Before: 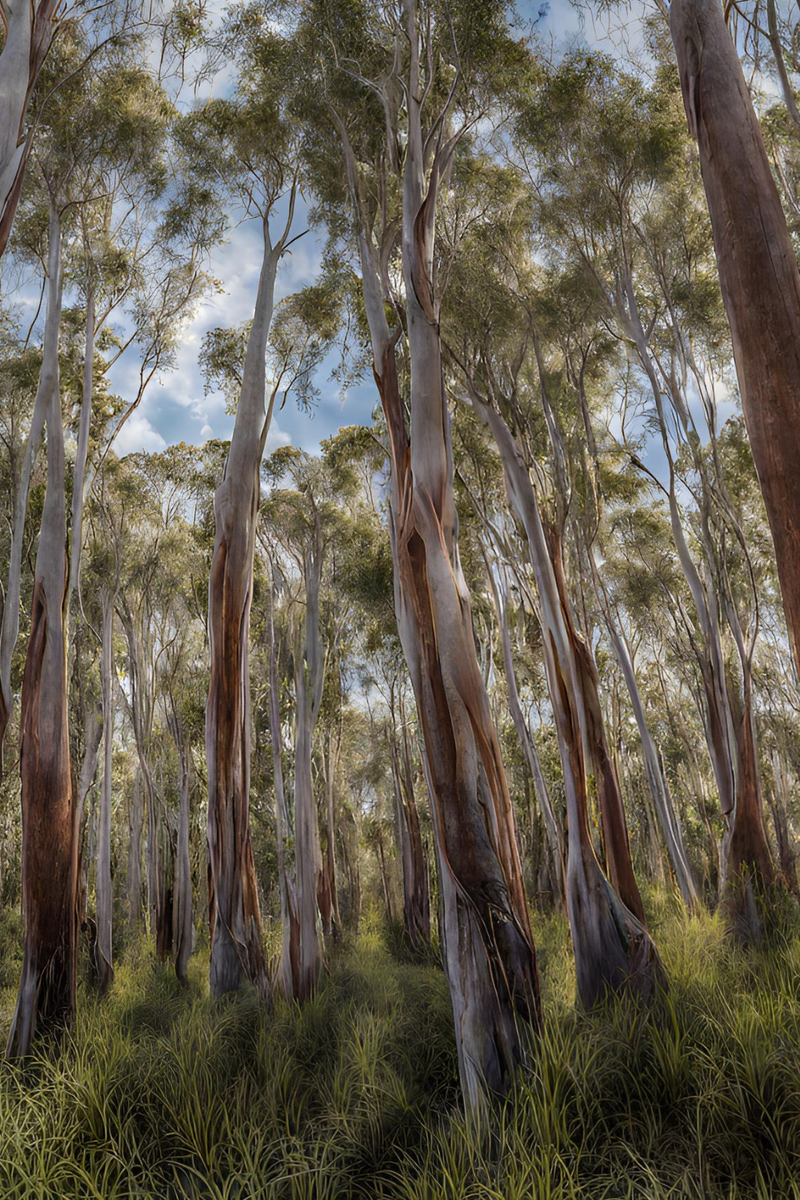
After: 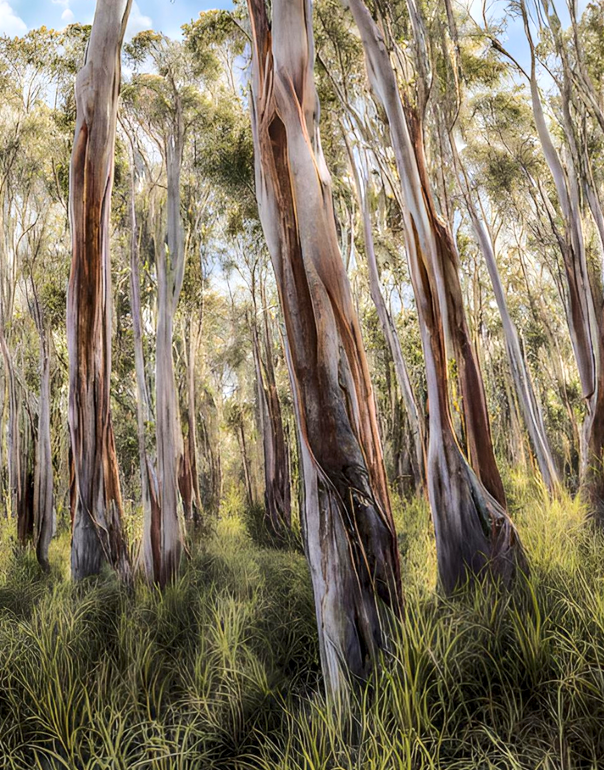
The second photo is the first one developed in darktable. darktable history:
base curve: curves: ch0 [(0, 0) (0.025, 0.046) (0.112, 0.277) (0.467, 0.74) (0.814, 0.929) (1, 0.942)]
crop and rotate: left 17.385%, top 34.735%, right 7.021%, bottom 1.034%
local contrast: on, module defaults
